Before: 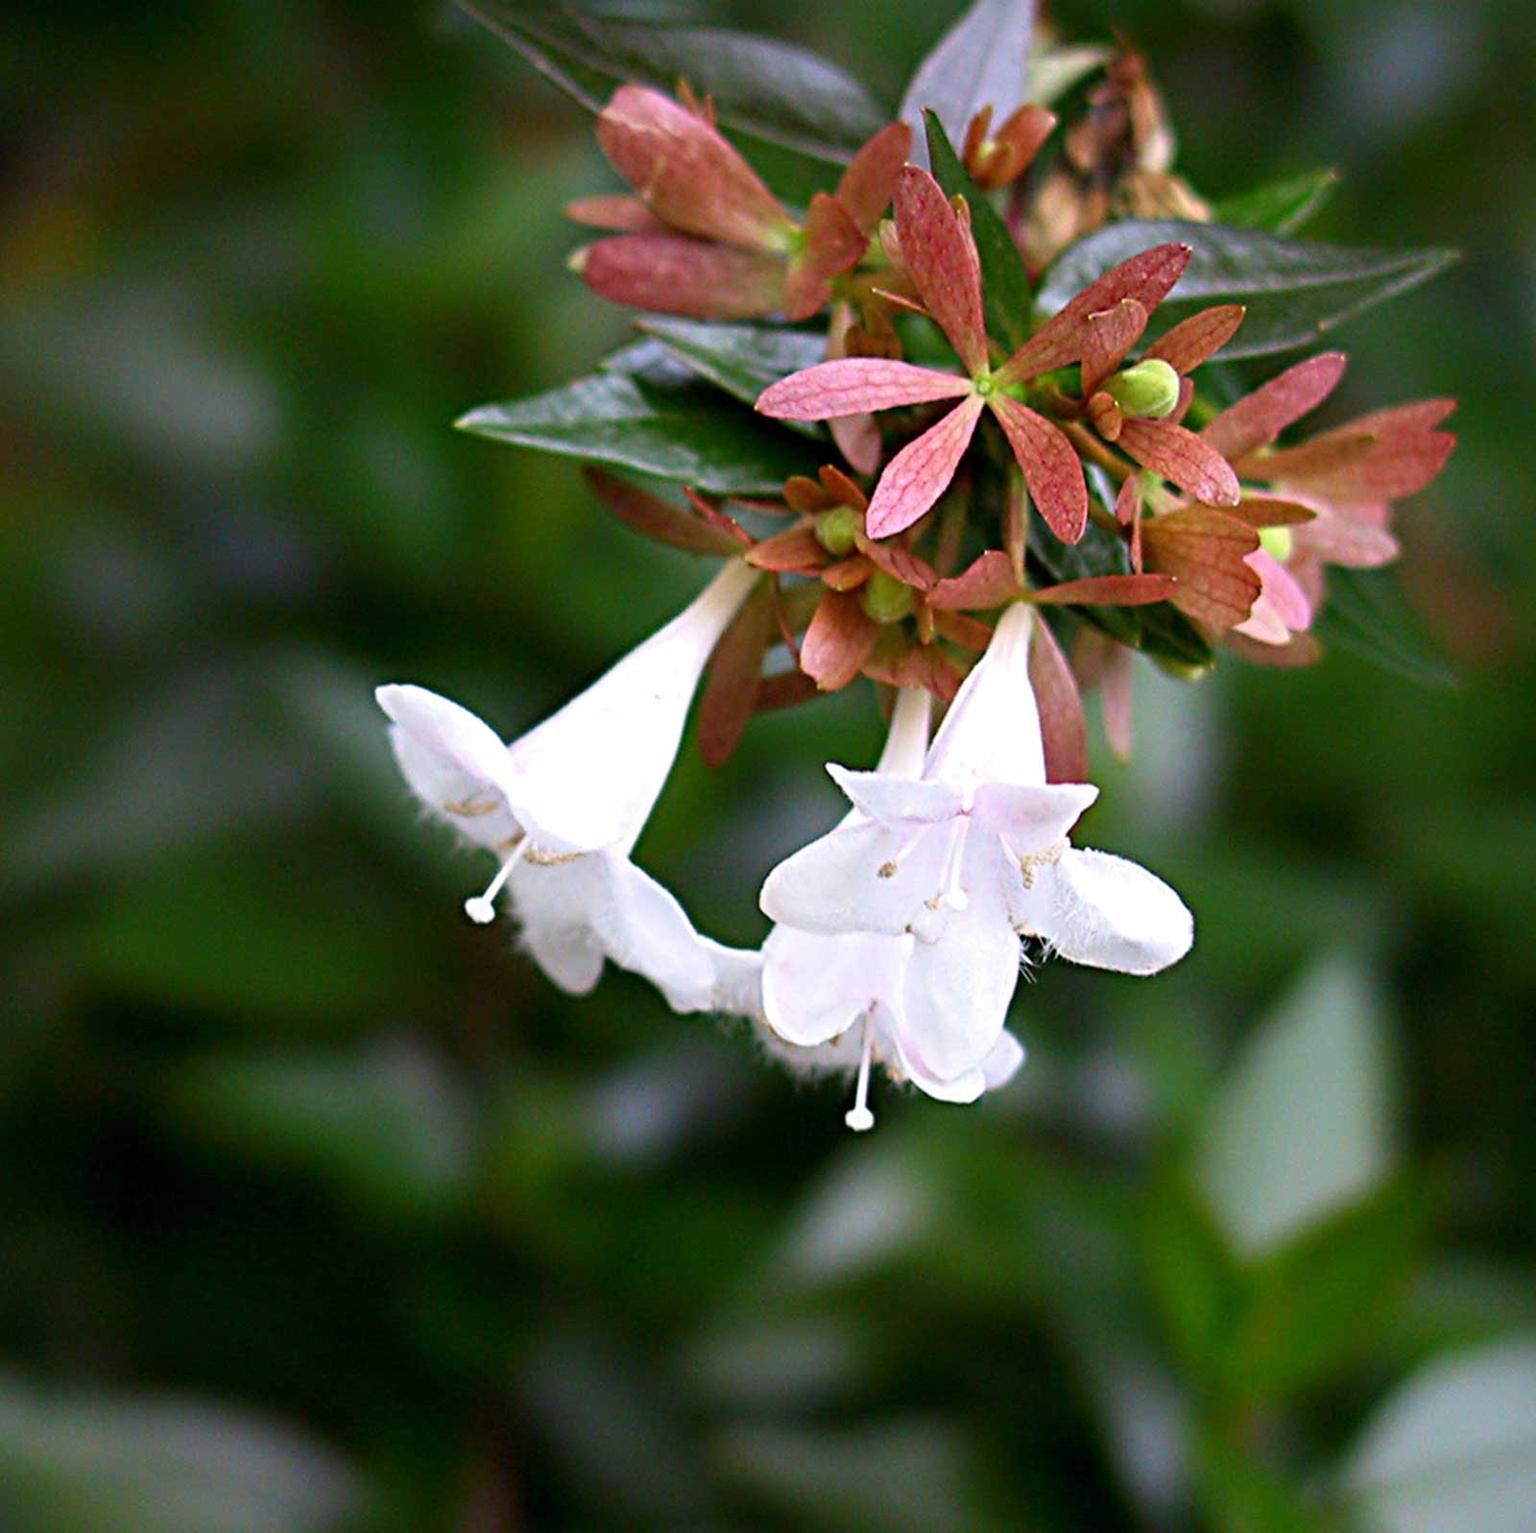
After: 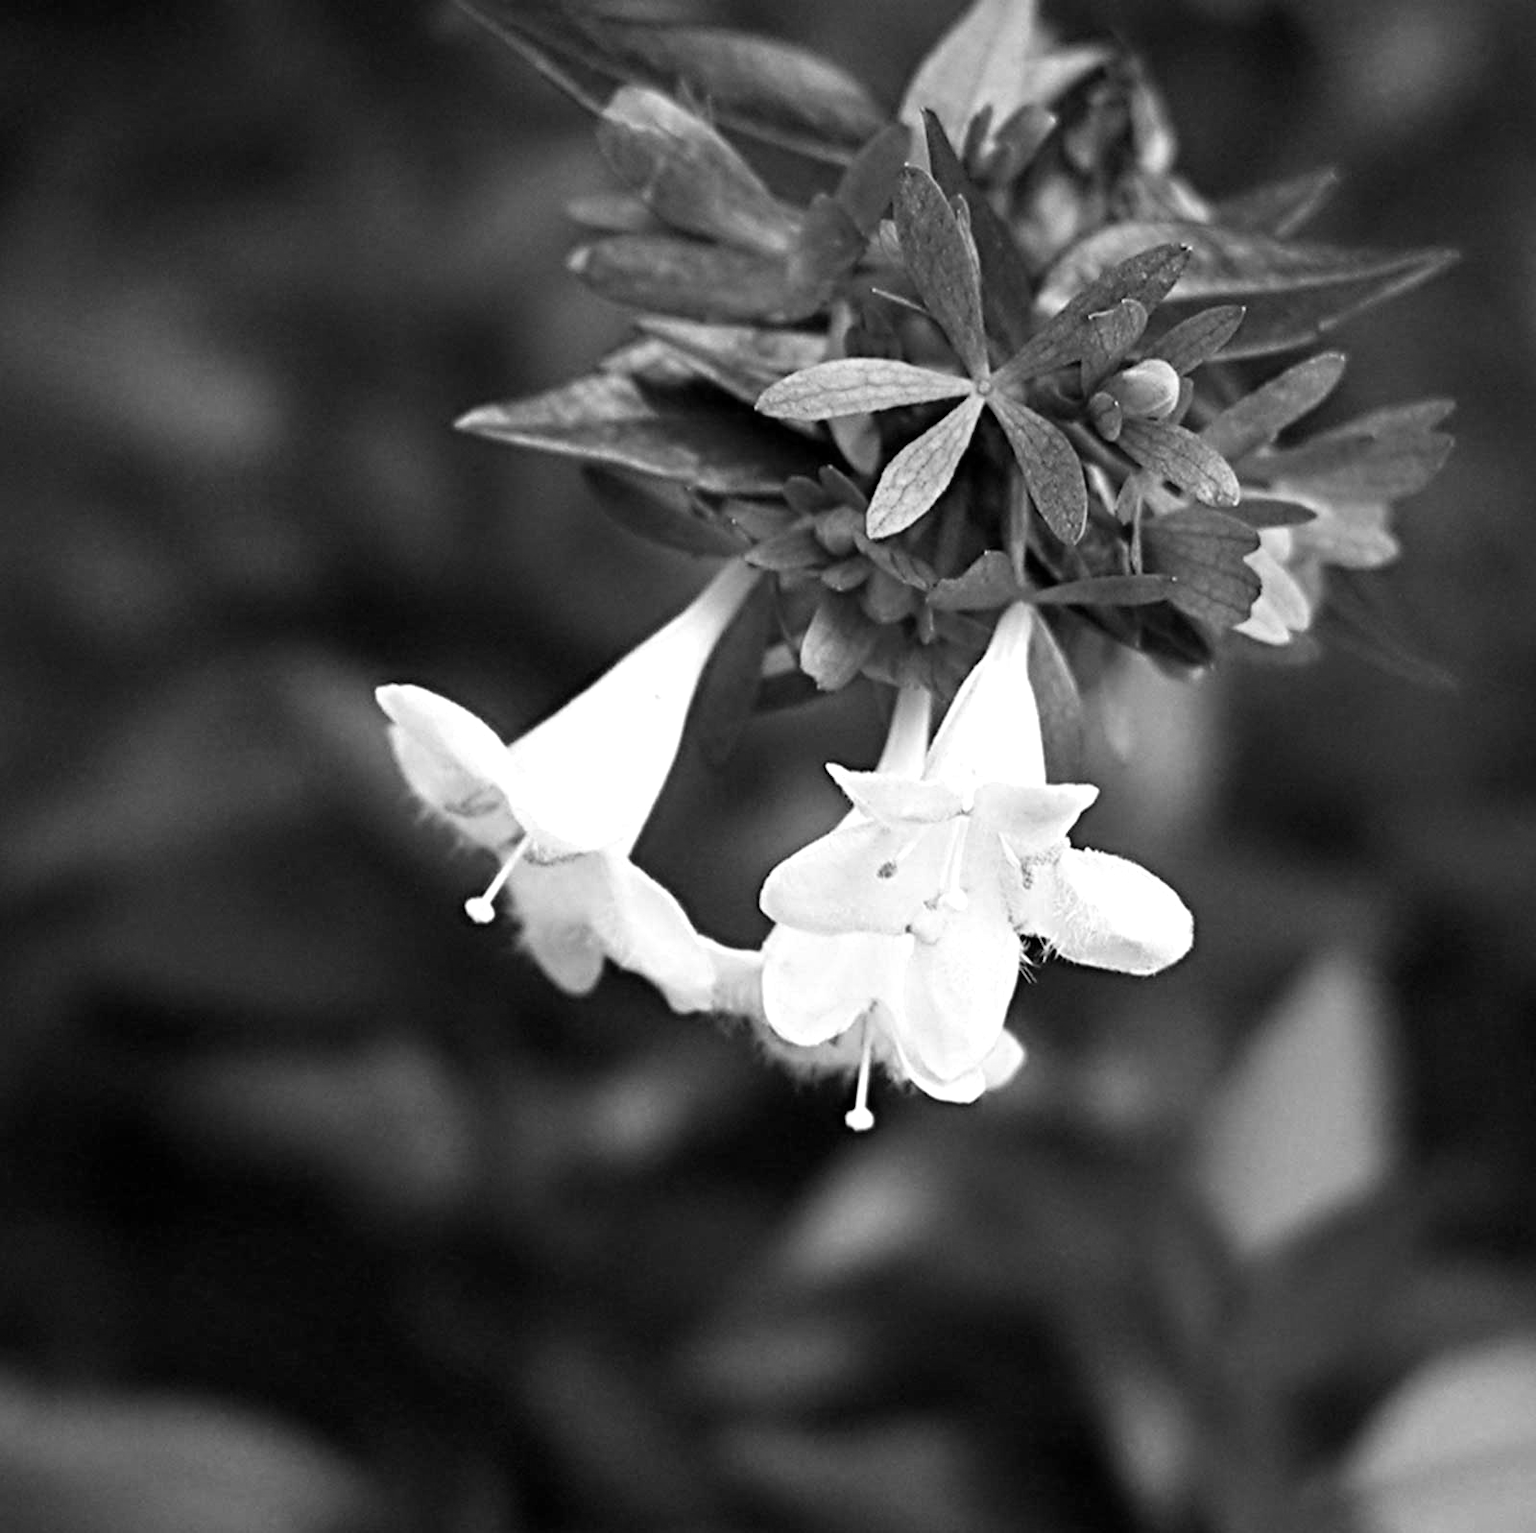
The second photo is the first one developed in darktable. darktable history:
color calibration: output gray [0.25, 0.35, 0.4, 0], illuminant custom, x 0.388, y 0.387, temperature 3811.83 K
levels: levels [0, 0.499, 1]
